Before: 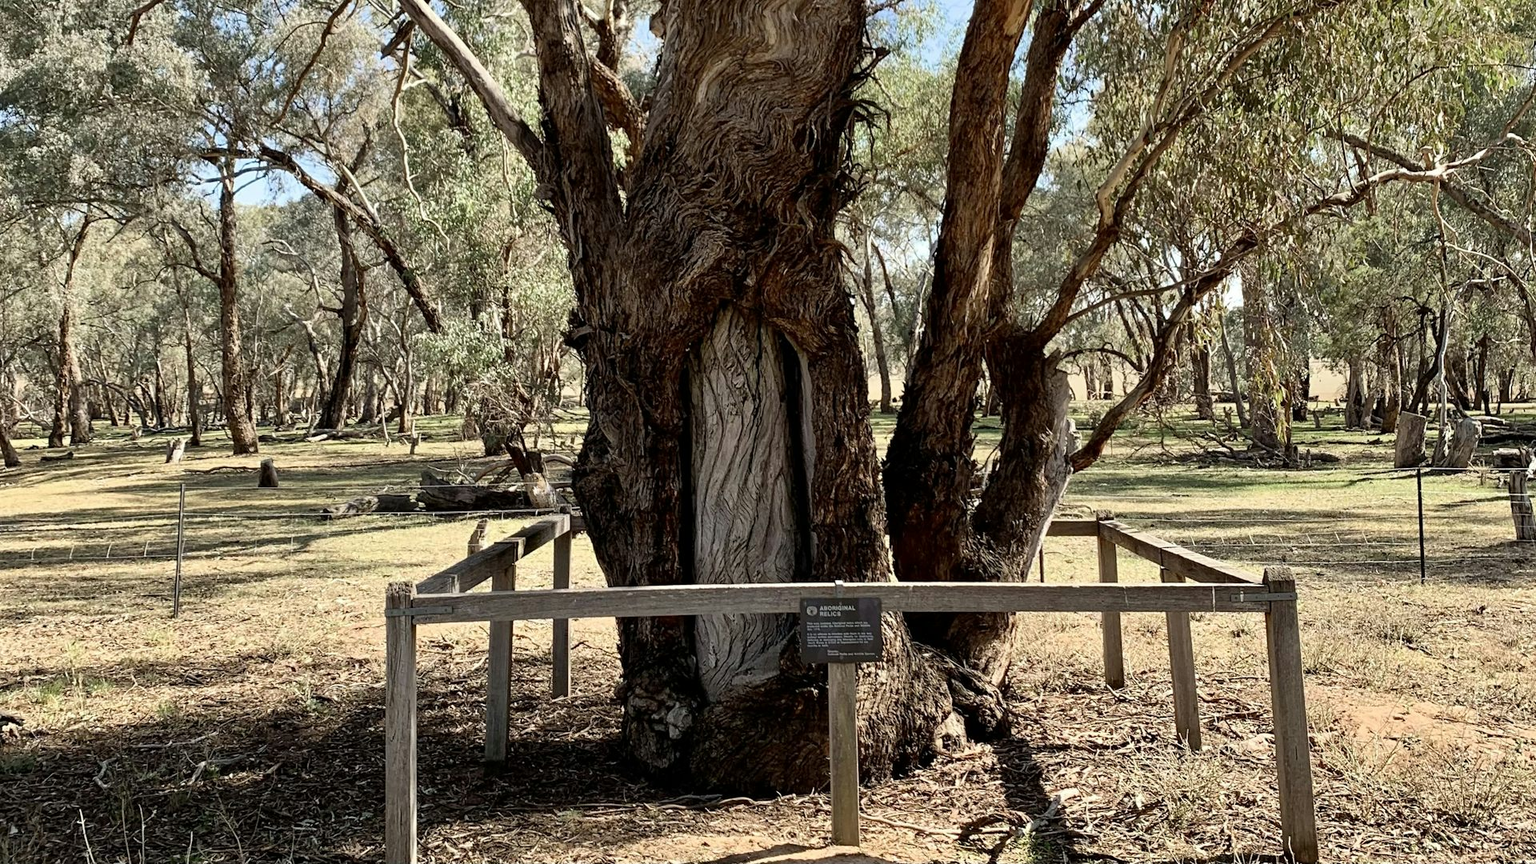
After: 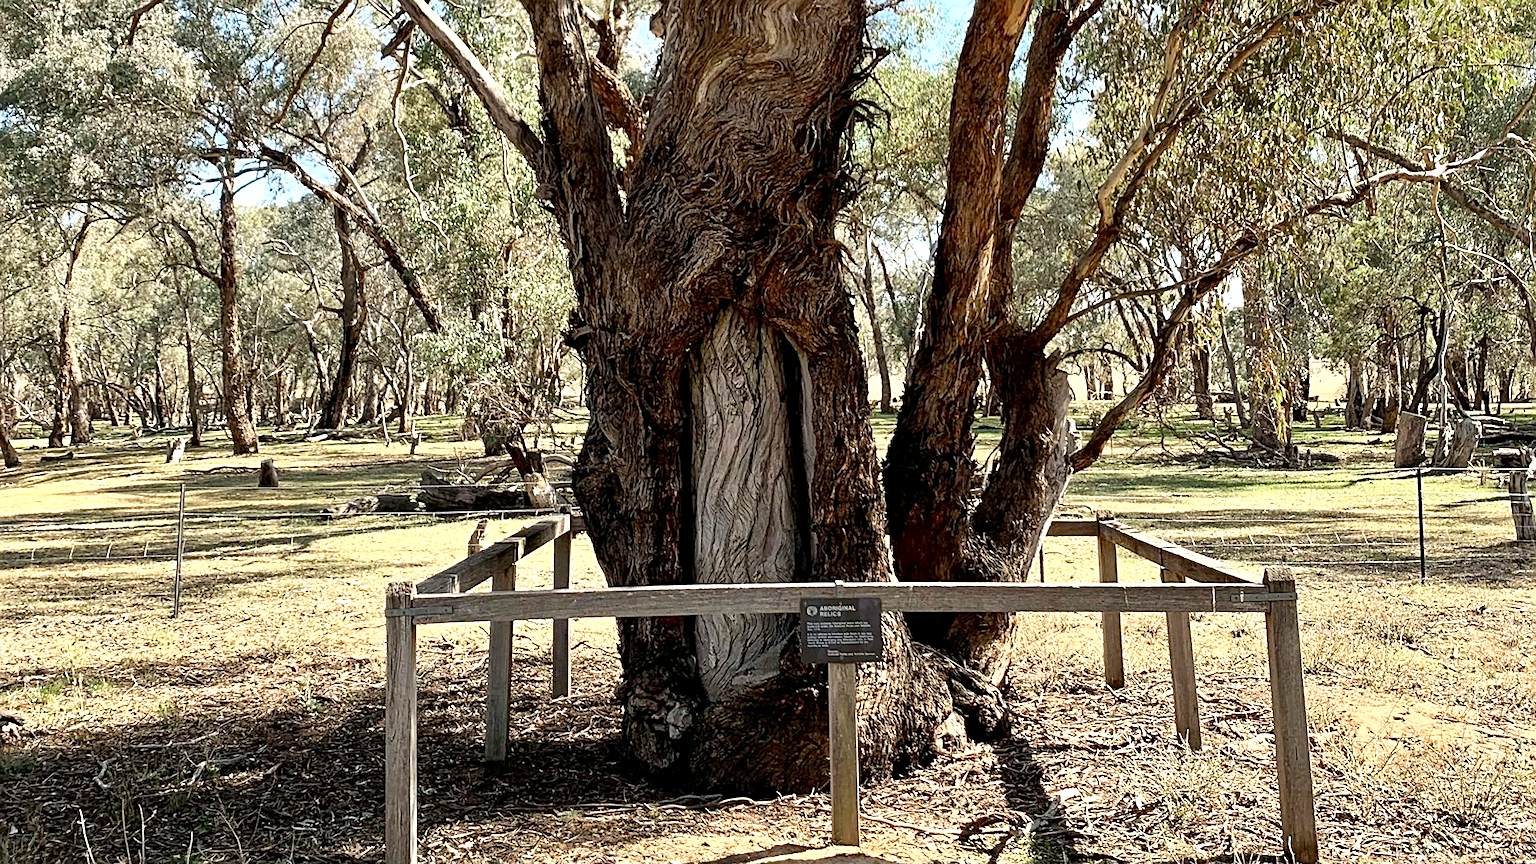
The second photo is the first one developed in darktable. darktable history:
sharpen: radius 2.167, amount 0.381, threshold 0
exposure: black level correction 0.001, exposure 0.5 EV, compensate exposure bias true, compensate highlight preservation false
